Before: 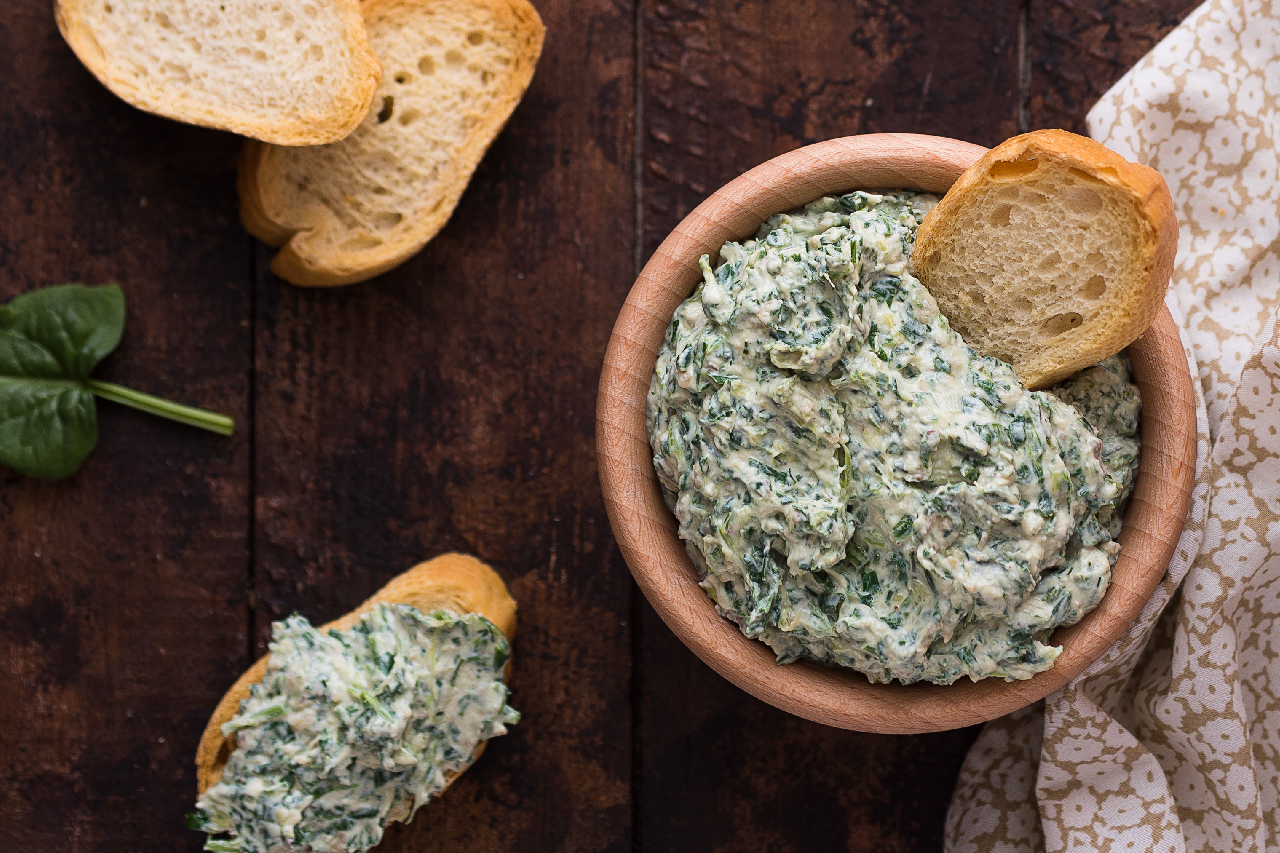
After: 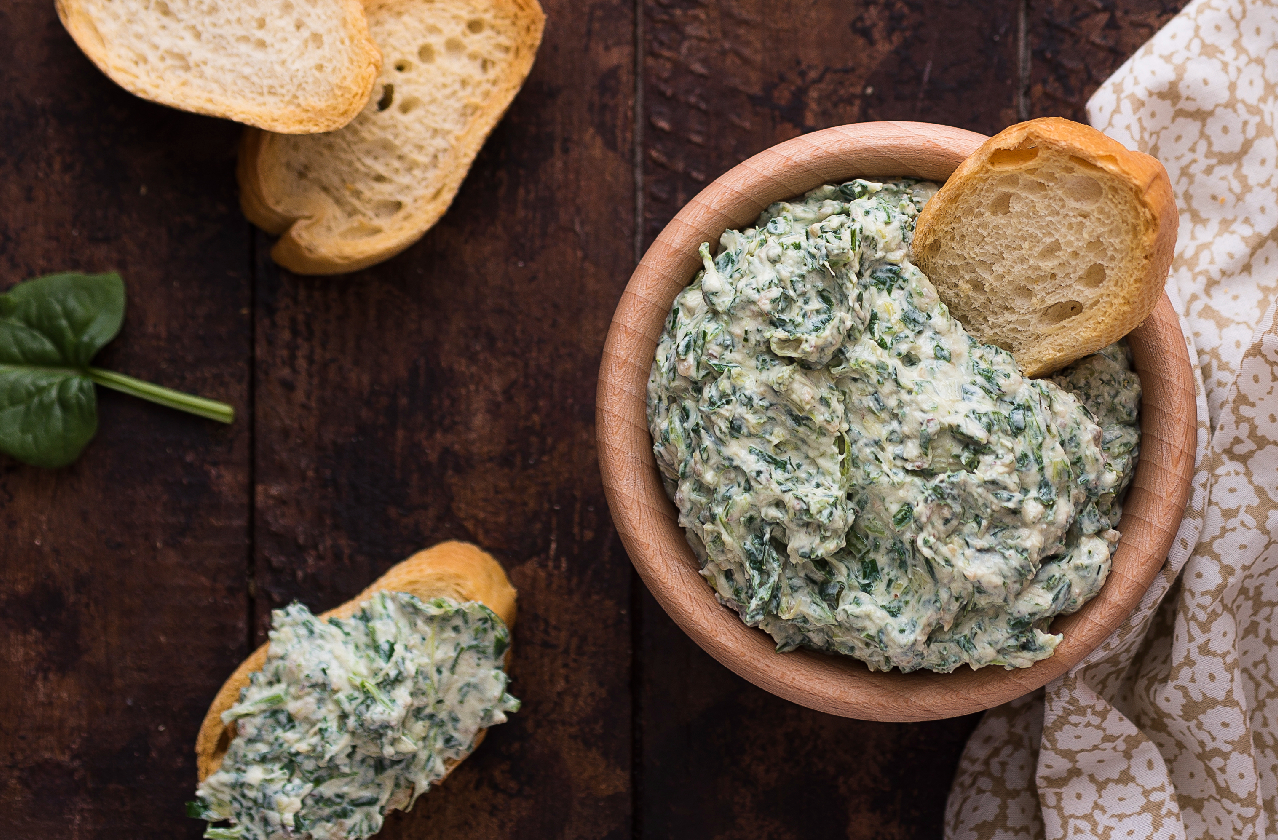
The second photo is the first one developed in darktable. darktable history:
crop: top 1.514%, right 0.111%
base curve: preserve colors none
